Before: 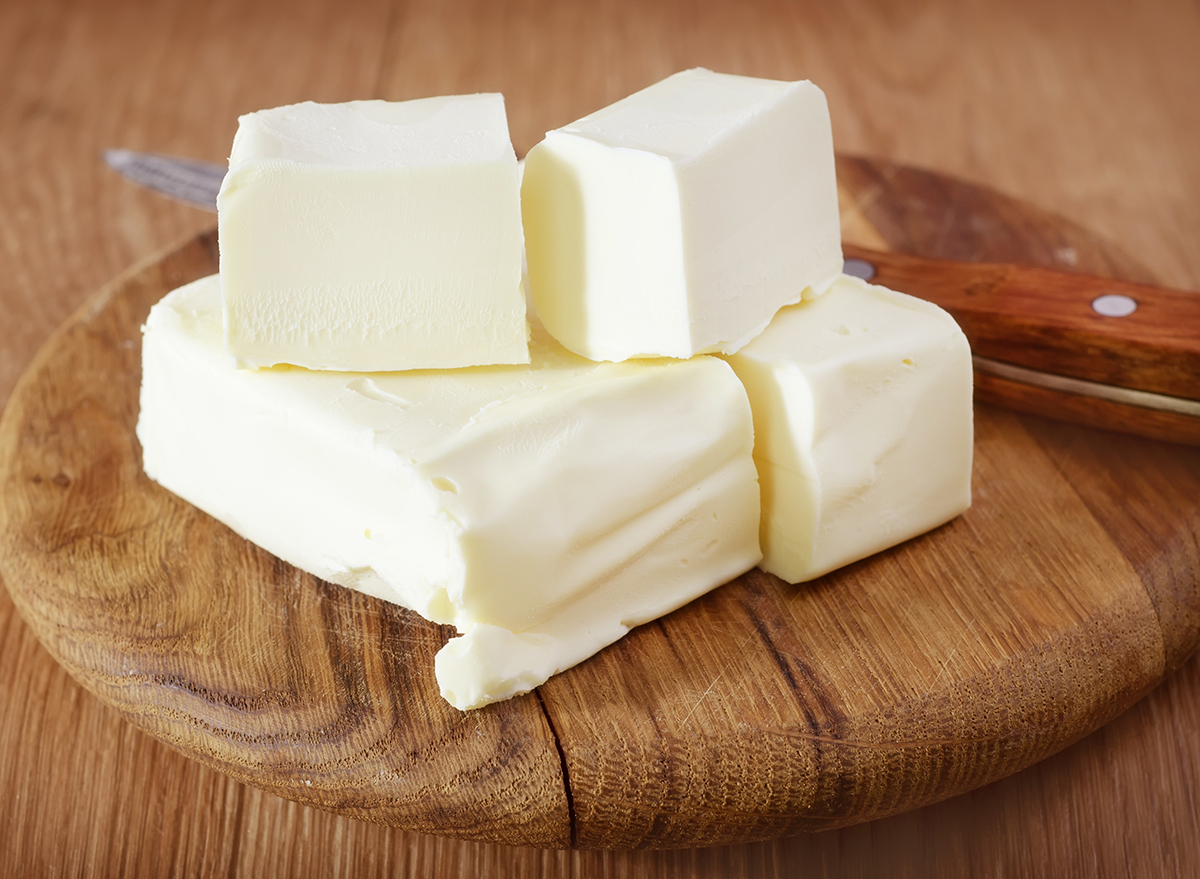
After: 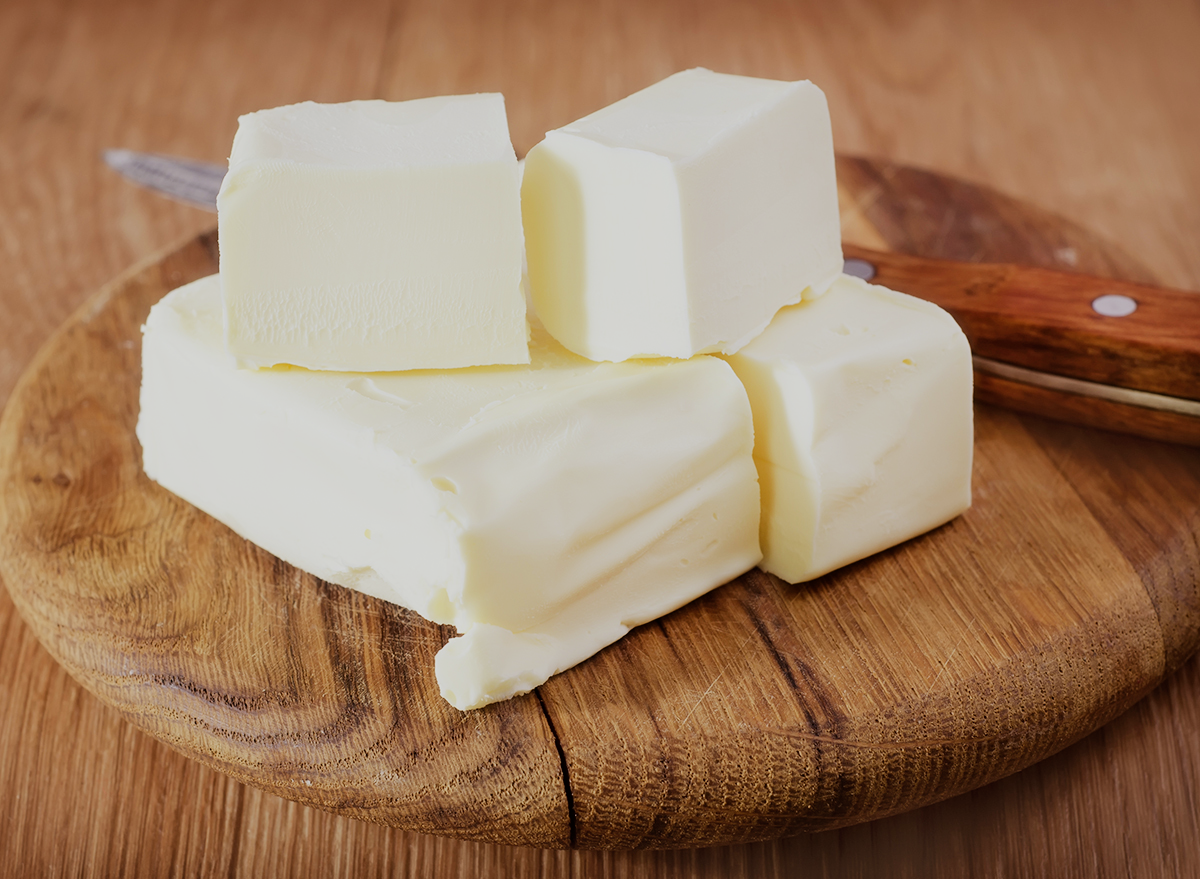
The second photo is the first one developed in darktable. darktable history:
filmic rgb: black relative exposure -7.65 EV, white relative exposure 4.56 EV, hardness 3.61, contrast 1.061
